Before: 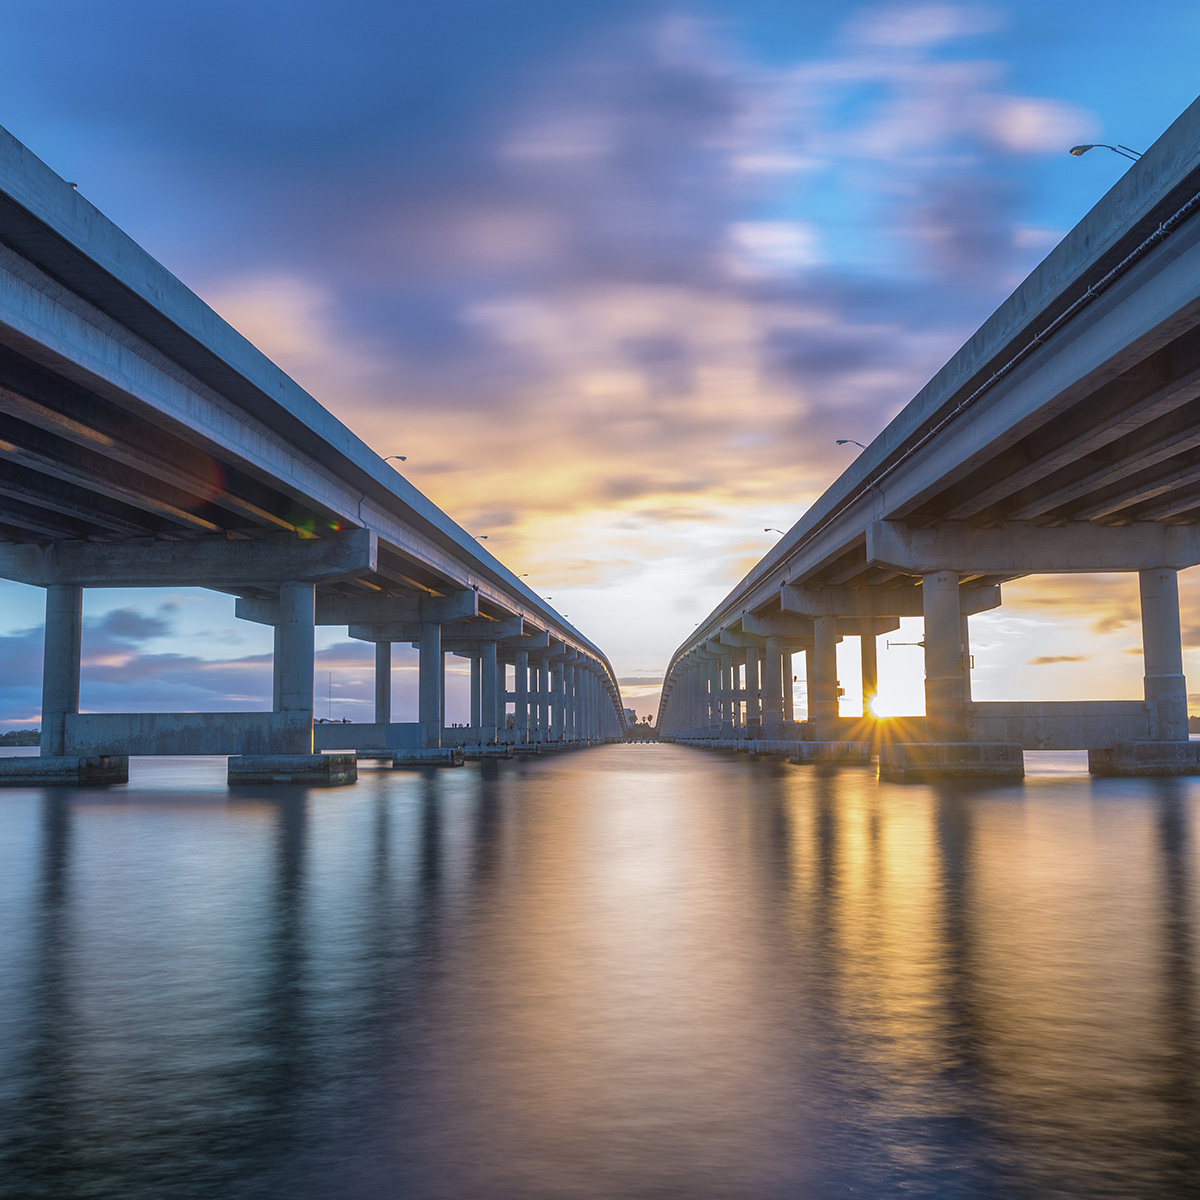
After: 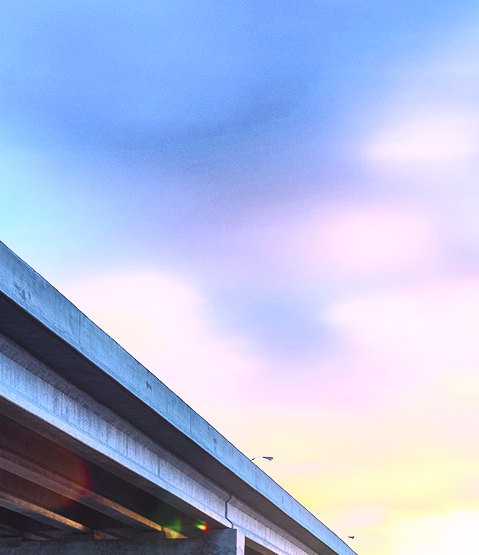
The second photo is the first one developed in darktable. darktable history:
contrast brightness saturation: contrast 0.398, brightness 0.109, saturation 0.21
exposure: compensate highlight preservation false
crop and rotate: left 11.11%, top 0.064%, right 48.92%, bottom 53.68%
base curve: curves: ch0 [(0, 0) (0.088, 0.125) (0.176, 0.251) (0.354, 0.501) (0.613, 0.749) (1, 0.877)], preserve colors none
tone curve: curves: ch0 [(0.003, 0.029) (0.188, 0.252) (0.46, 0.56) (0.608, 0.748) (0.871, 0.955) (1, 1)]; ch1 [(0, 0) (0.35, 0.356) (0.45, 0.453) (0.508, 0.515) (0.618, 0.634) (1, 1)]; ch2 [(0, 0) (0.456, 0.469) (0.5, 0.5) (0.634, 0.625) (1, 1)], color space Lab, independent channels, preserve colors none
